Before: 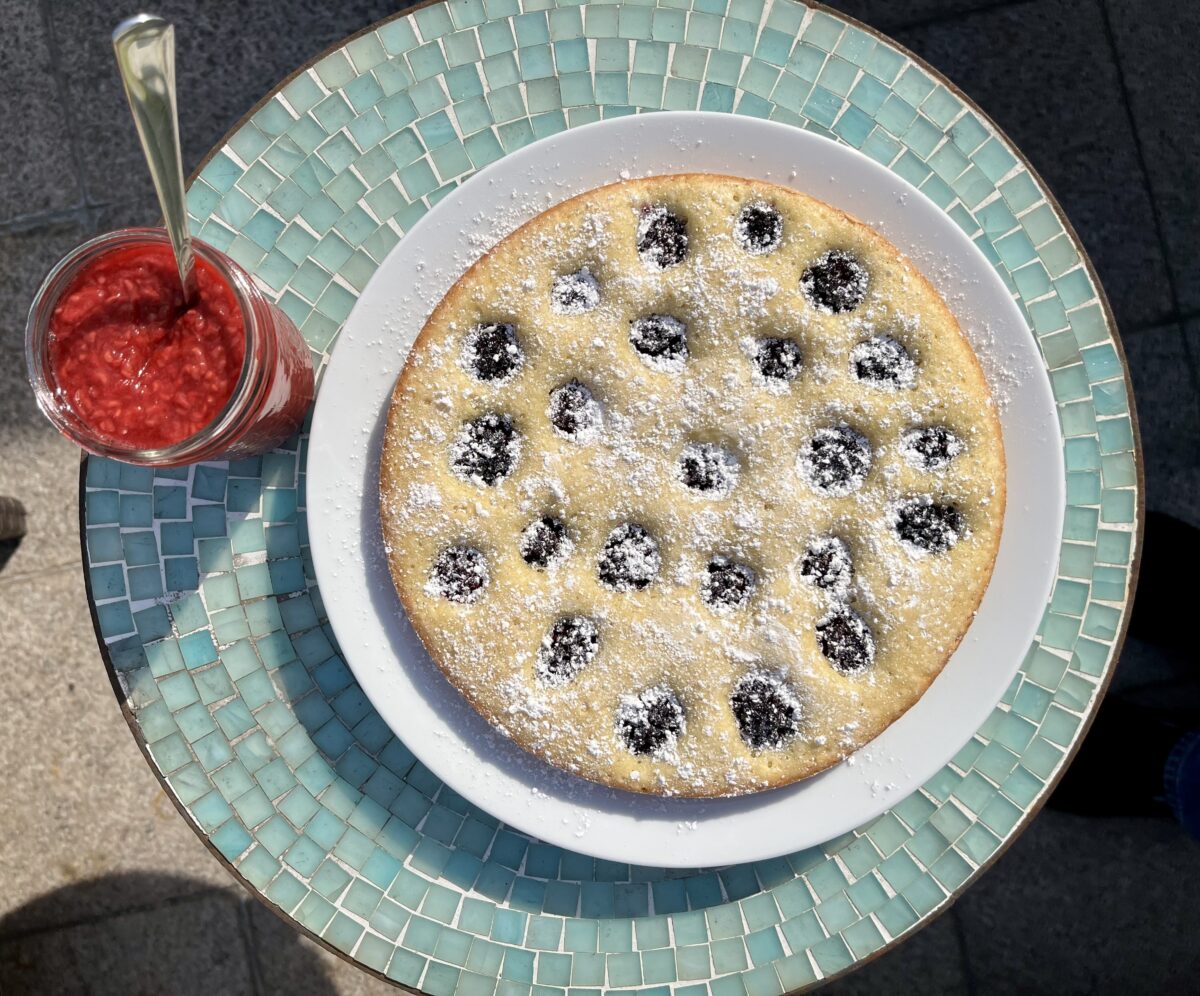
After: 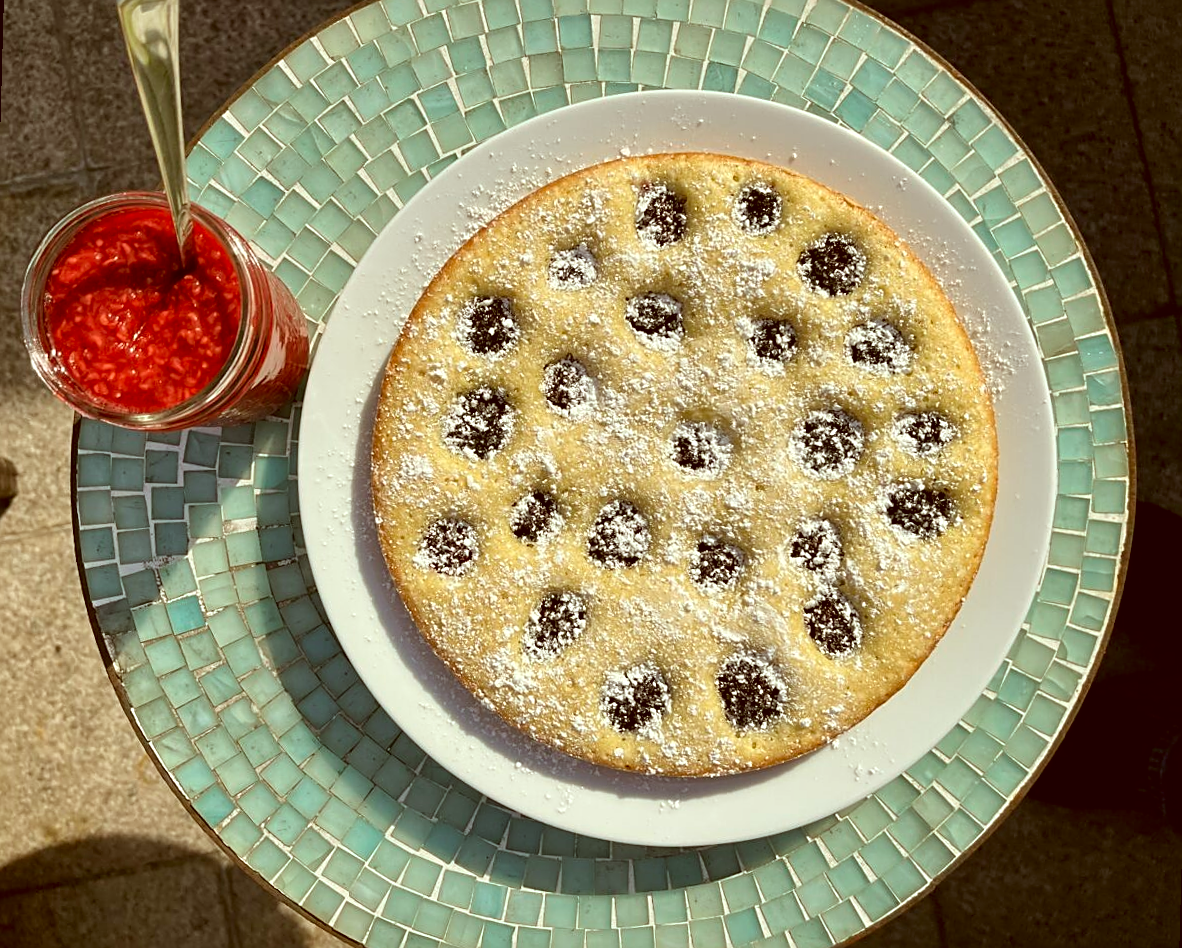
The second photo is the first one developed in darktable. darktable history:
color correction: highlights a* -5.3, highlights b* 9.8, shadows a* 9.8, shadows b* 24.26
sharpen: on, module defaults
rotate and perspective: rotation 1.57°, crop left 0.018, crop right 0.982, crop top 0.039, crop bottom 0.961
local contrast: mode bilateral grid, contrast 20, coarseness 50, detail 120%, midtone range 0.2
